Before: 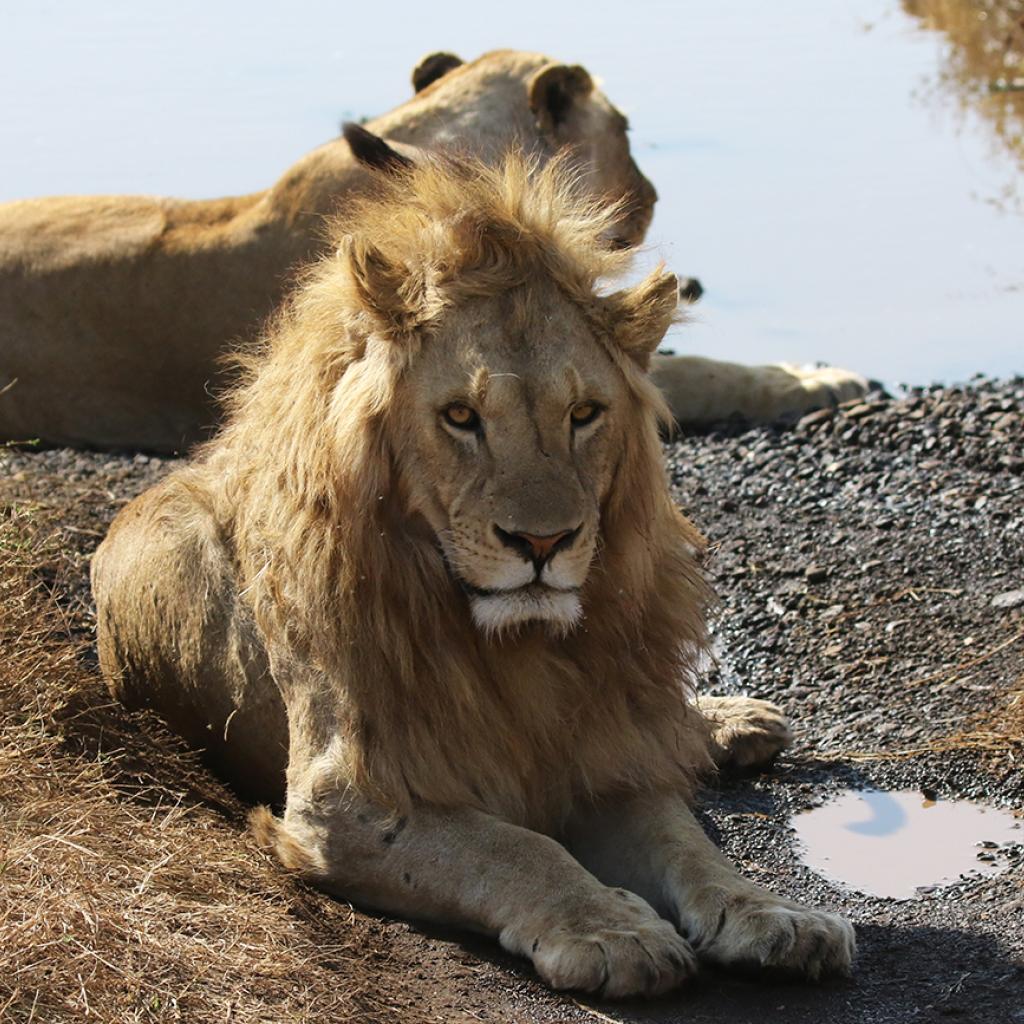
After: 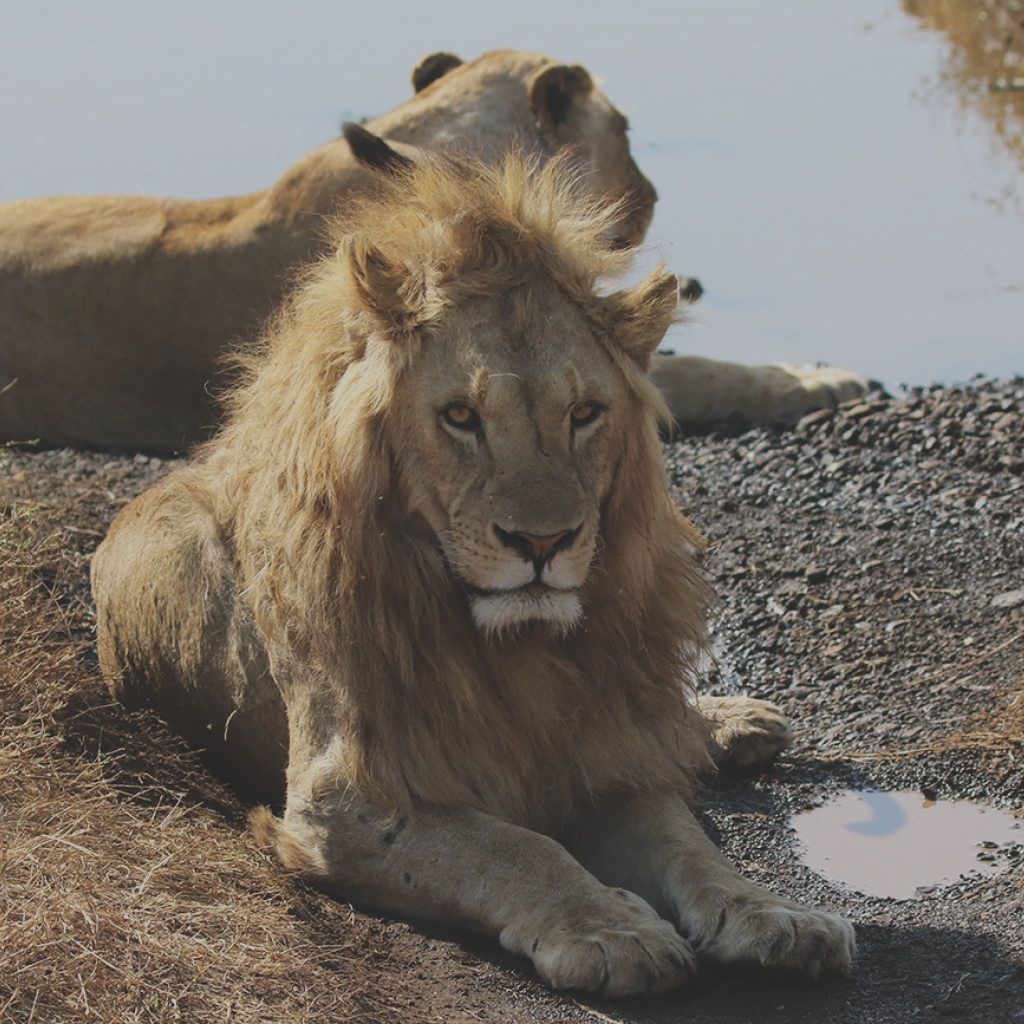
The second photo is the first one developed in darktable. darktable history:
exposure: black level correction -0.018, exposure -1.036 EV, compensate exposure bias true, compensate highlight preservation false
contrast brightness saturation: brightness 0.149
